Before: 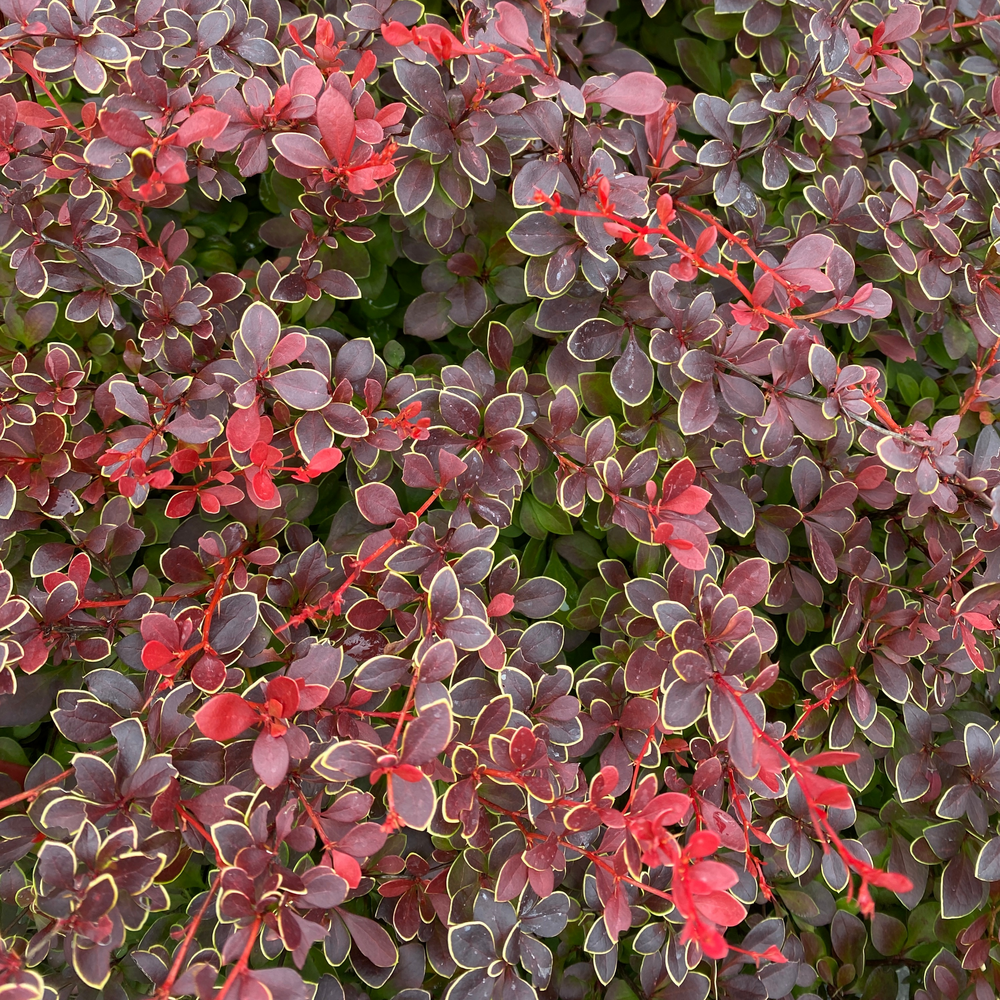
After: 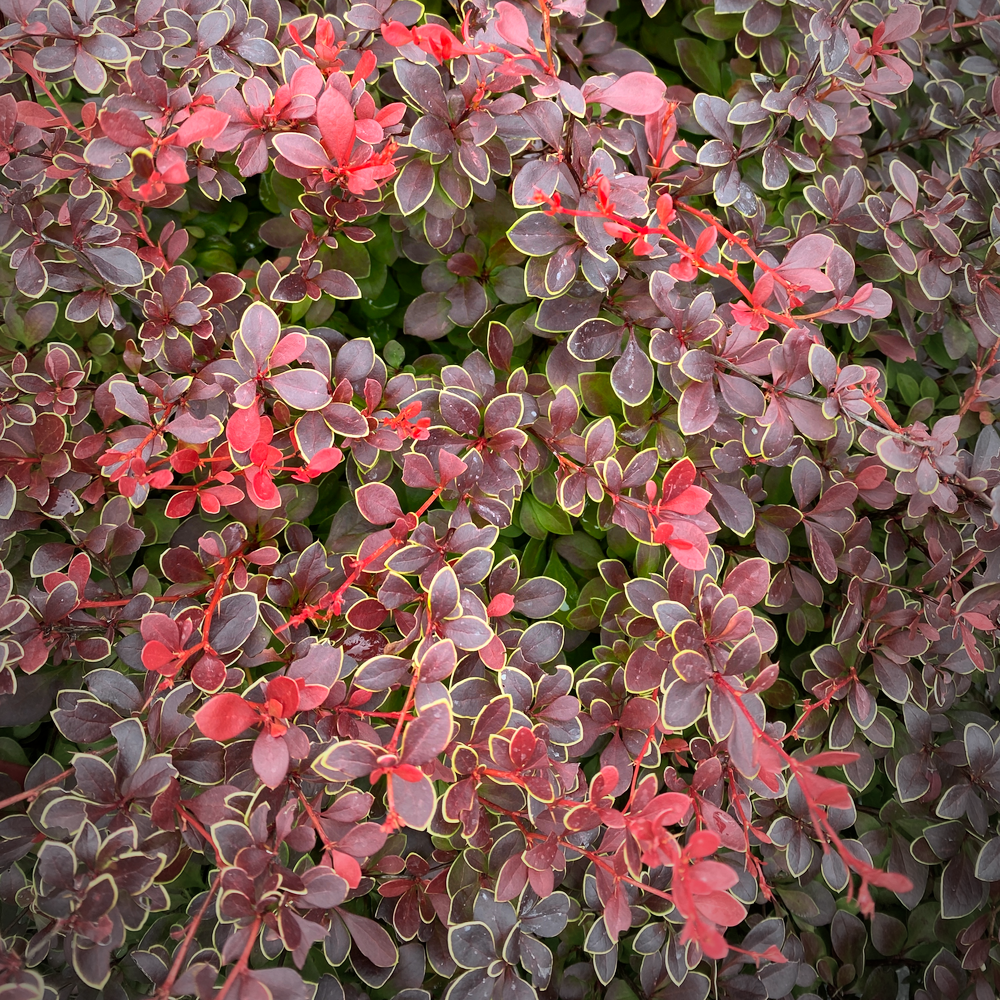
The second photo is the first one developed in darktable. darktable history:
global tonemap: drago (0.7, 100)
contrast brightness saturation: contrast 0.12, brightness -0.12, saturation 0.2
white balance: emerald 1
vignetting: fall-off start 72.14%, fall-off radius 108.07%, brightness -0.713, saturation -0.488, center (-0.054, -0.359), width/height ratio 0.729
